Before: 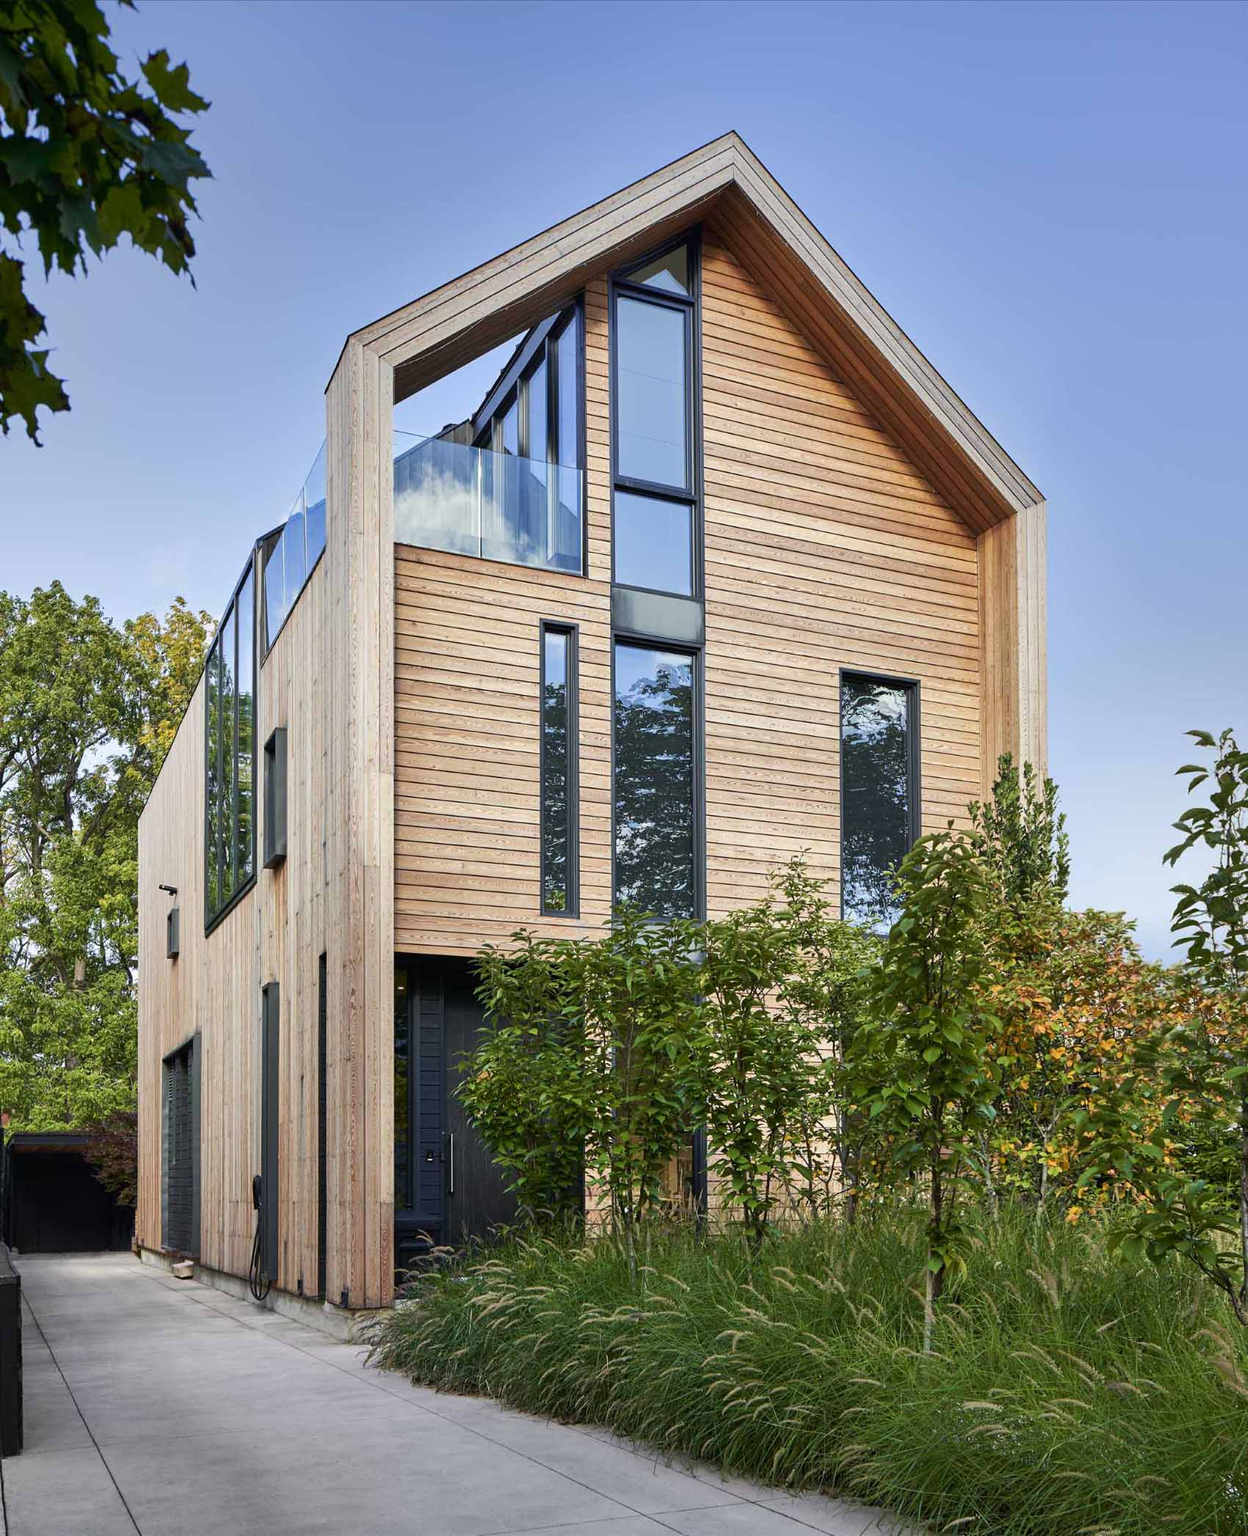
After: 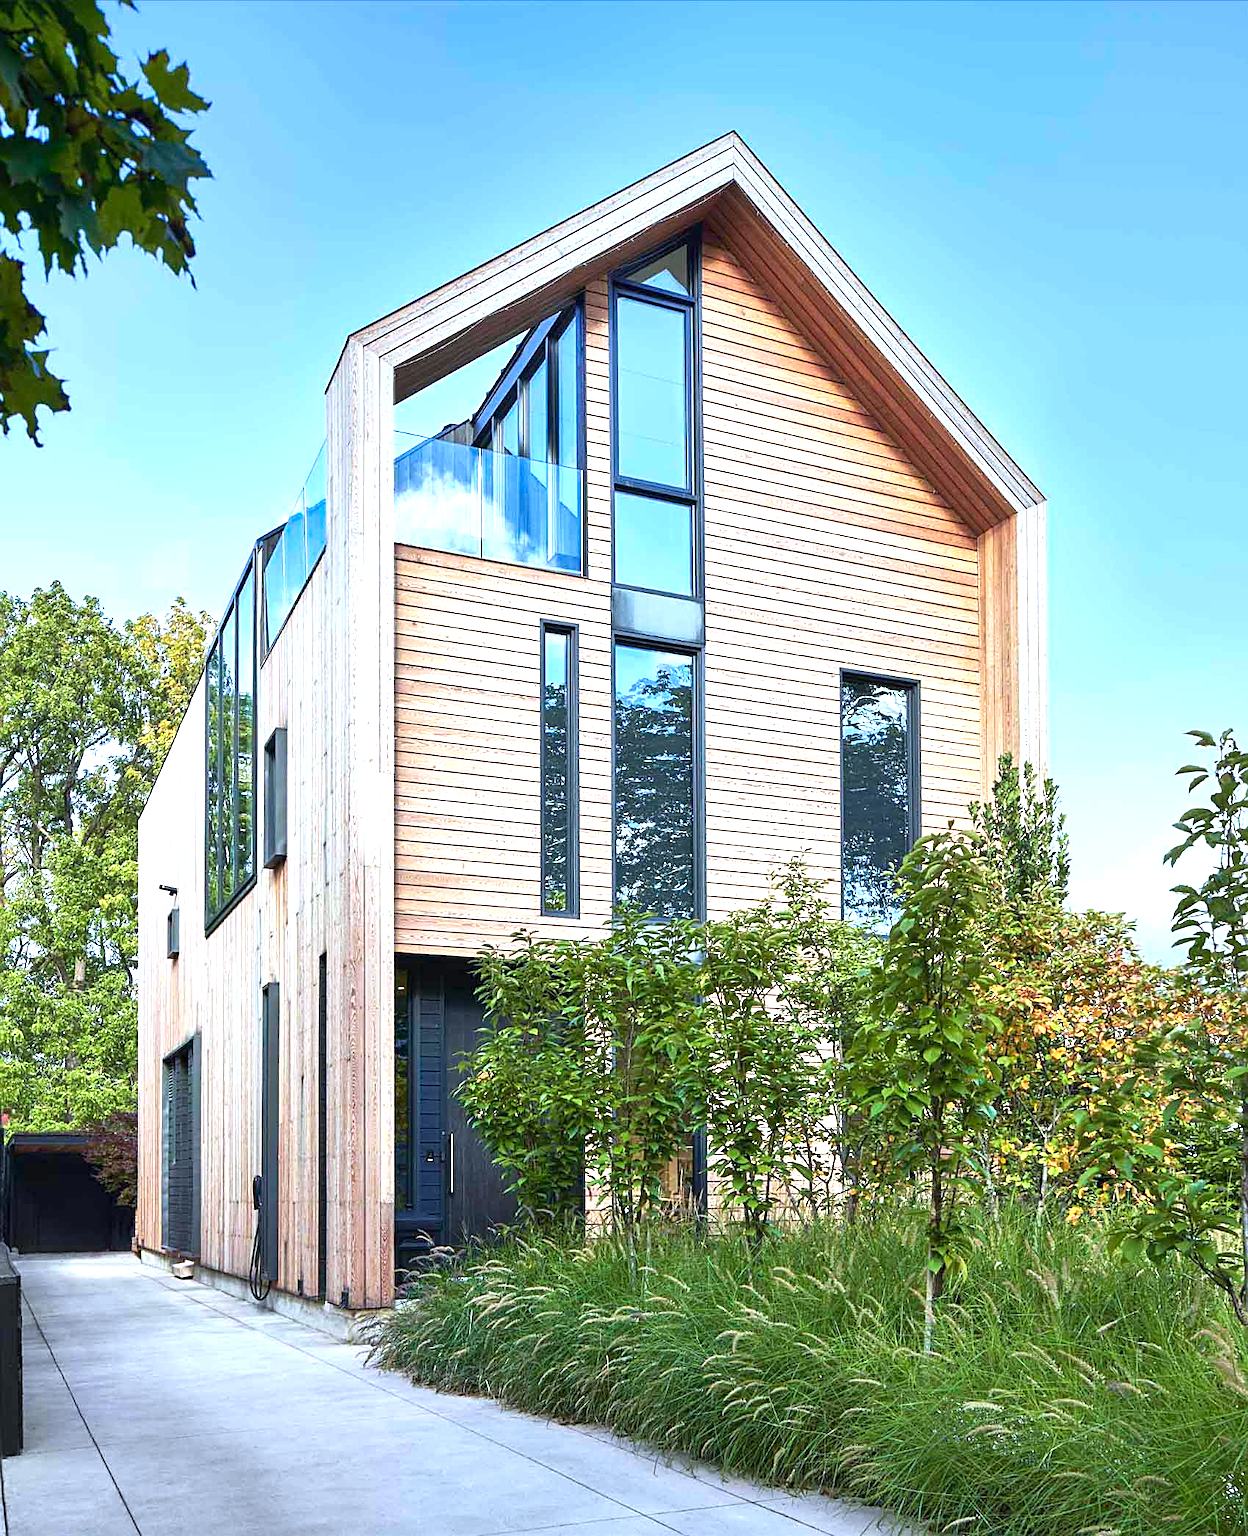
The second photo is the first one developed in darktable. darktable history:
sharpen: on, module defaults
color calibration: output R [0.972, 0.068, -0.094, 0], output G [-0.178, 1.216, -0.086, 0], output B [0.095, -0.136, 0.98, 0], illuminant custom, x 0.371, y 0.381, temperature 4283.16 K
exposure: black level correction 0, exposure 1.1 EV, compensate exposure bias true, compensate highlight preservation false
